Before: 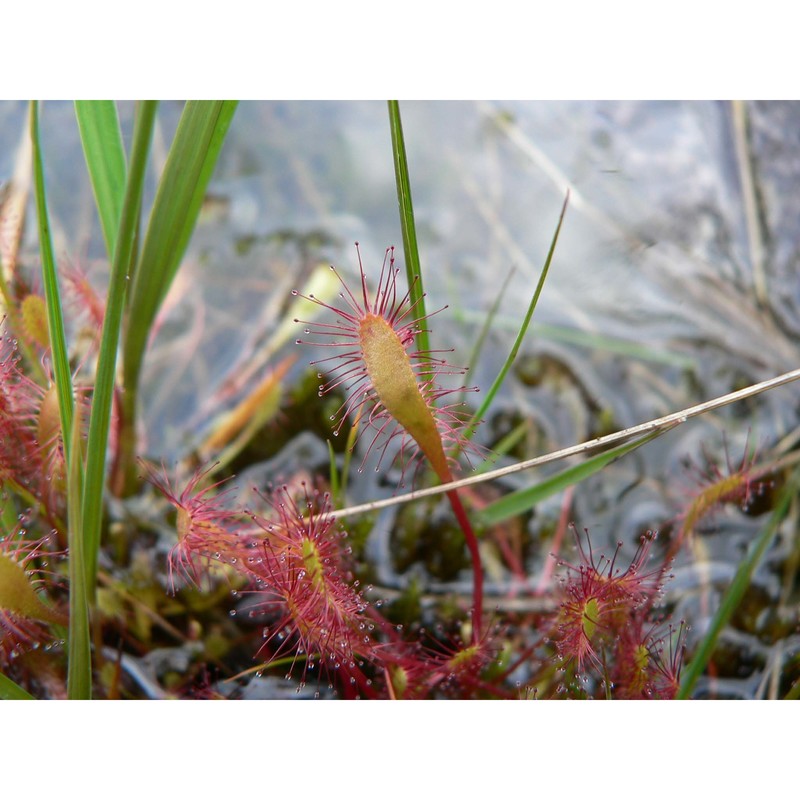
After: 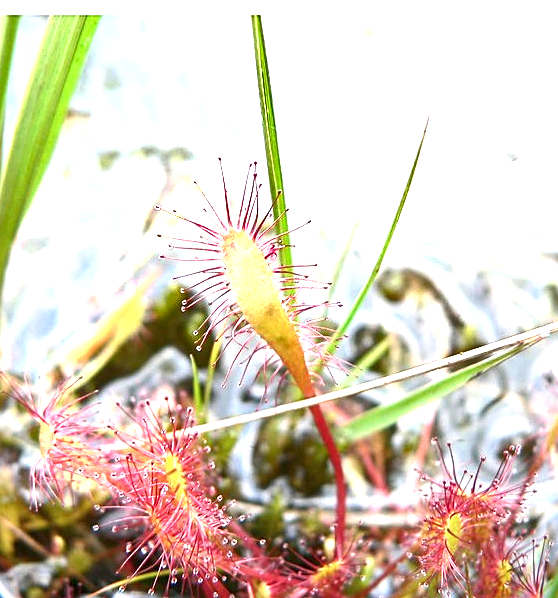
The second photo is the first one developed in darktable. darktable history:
sharpen: on, module defaults
crop and rotate: left 17.138%, top 10.712%, right 13.045%, bottom 14.506%
exposure: exposure 2.023 EV, compensate highlight preservation false
contrast brightness saturation: saturation -0.065
shadows and highlights: shadows 36.69, highlights -27.19, soften with gaussian
